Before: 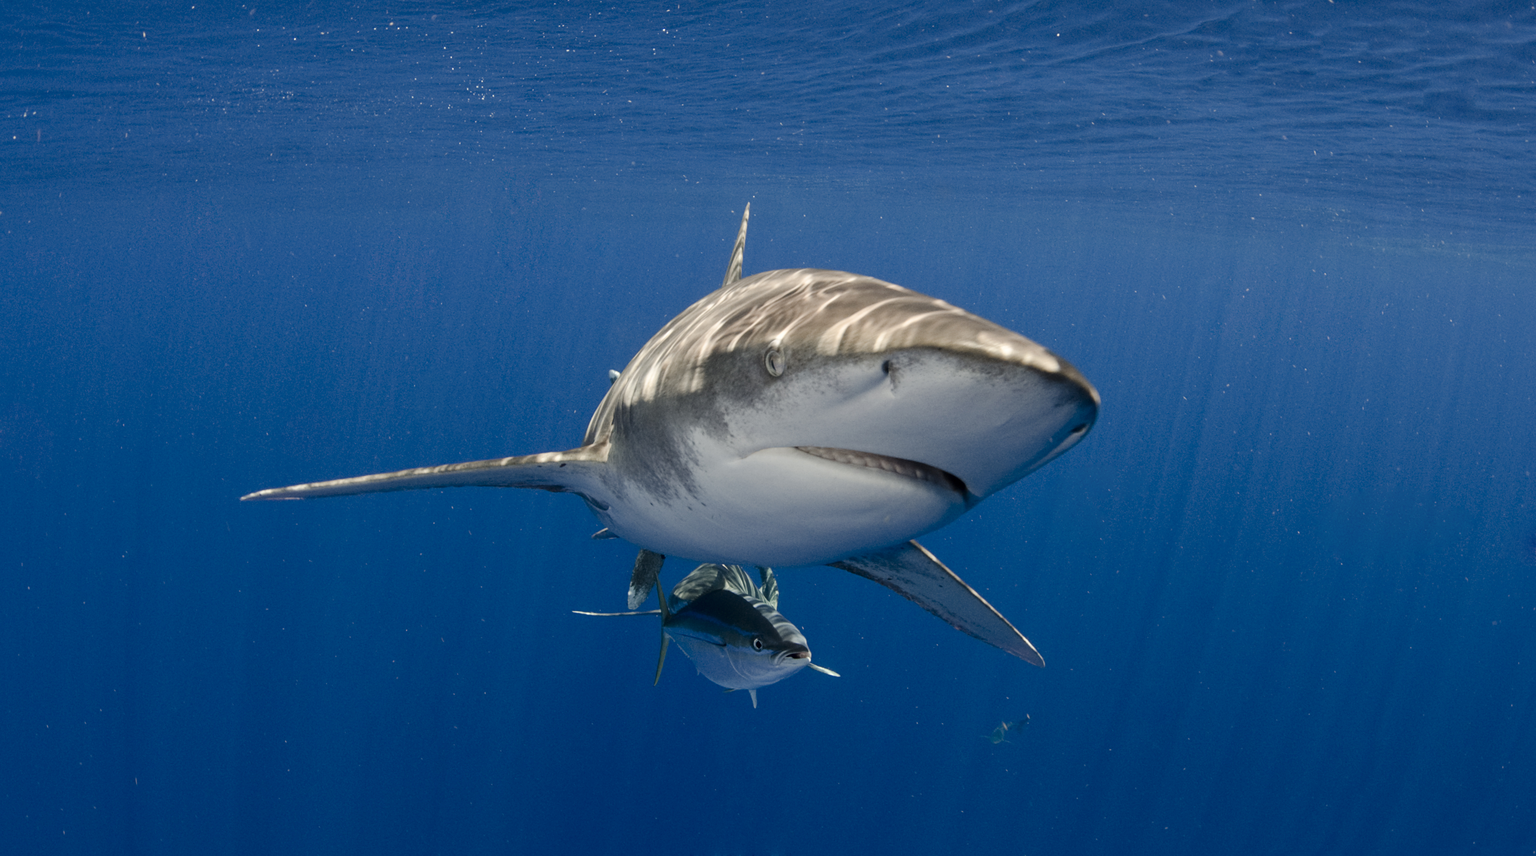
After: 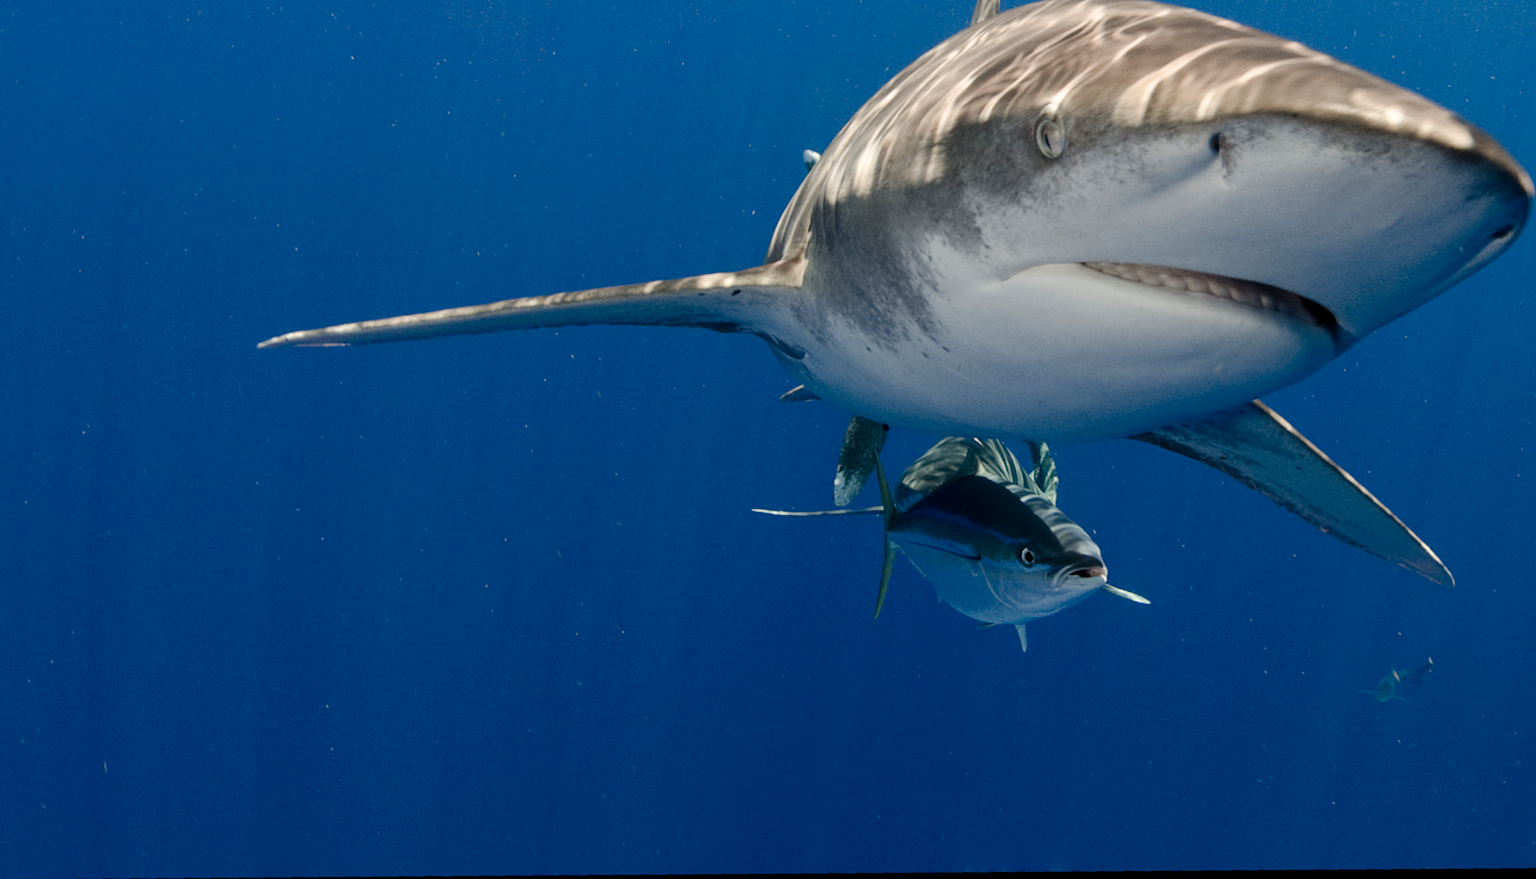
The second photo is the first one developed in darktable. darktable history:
rotate and perspective: rotation -1.24°, automatic cropping off
crop and rotate: angle -0.82°, left 3.85%, top 31.828%, right 27.992%
